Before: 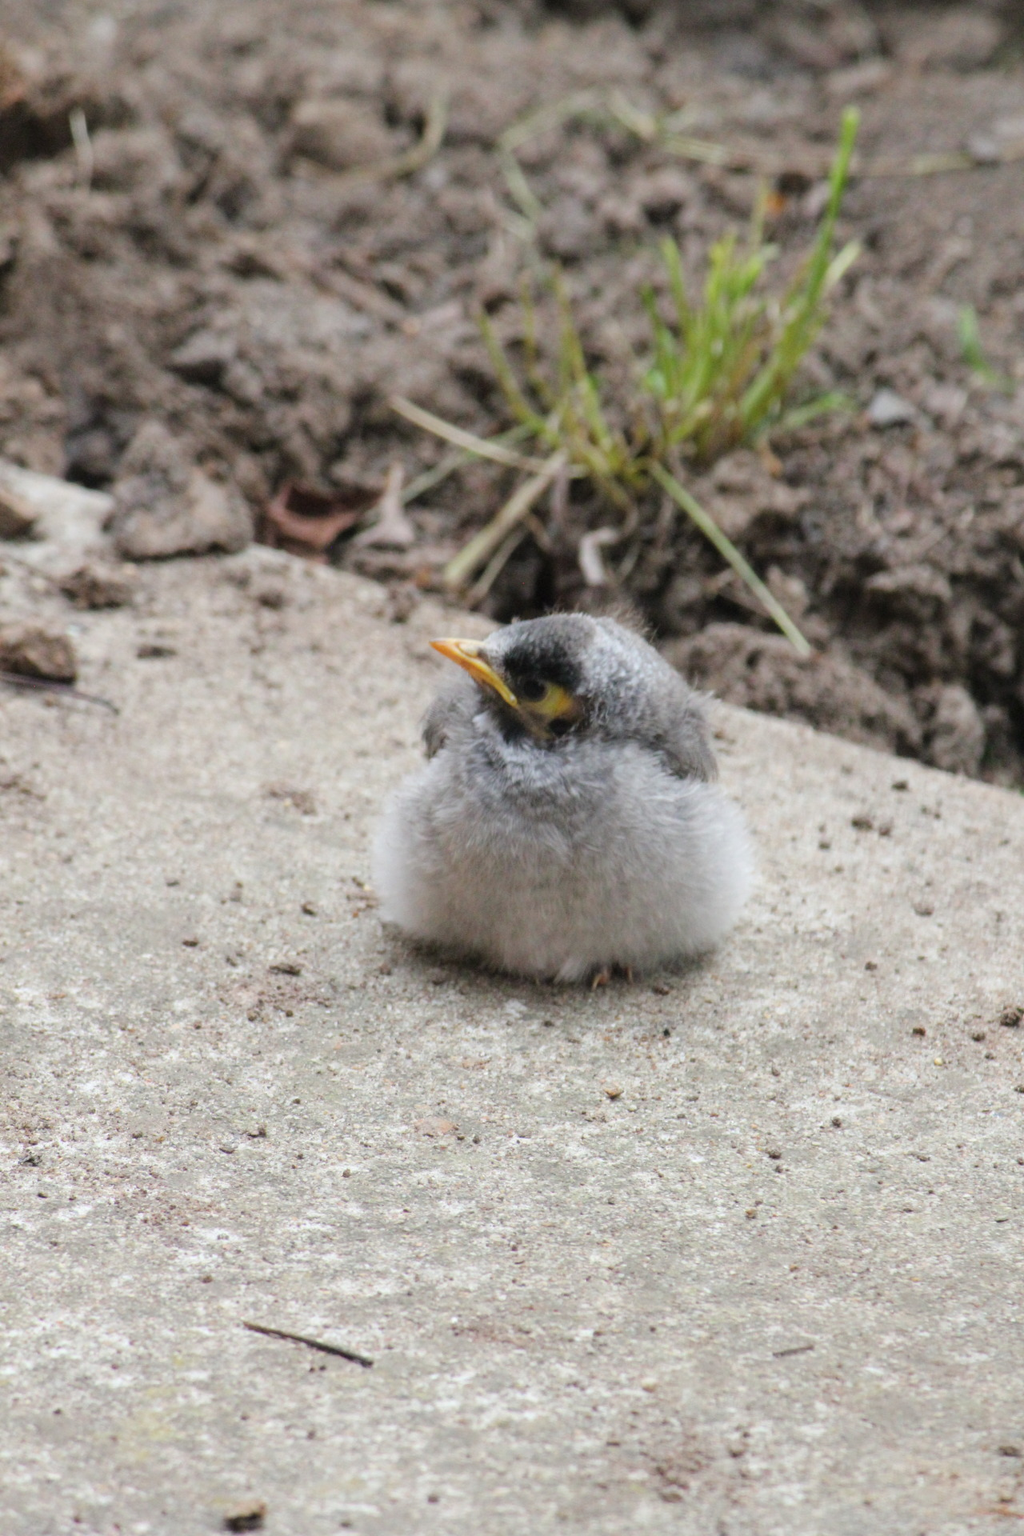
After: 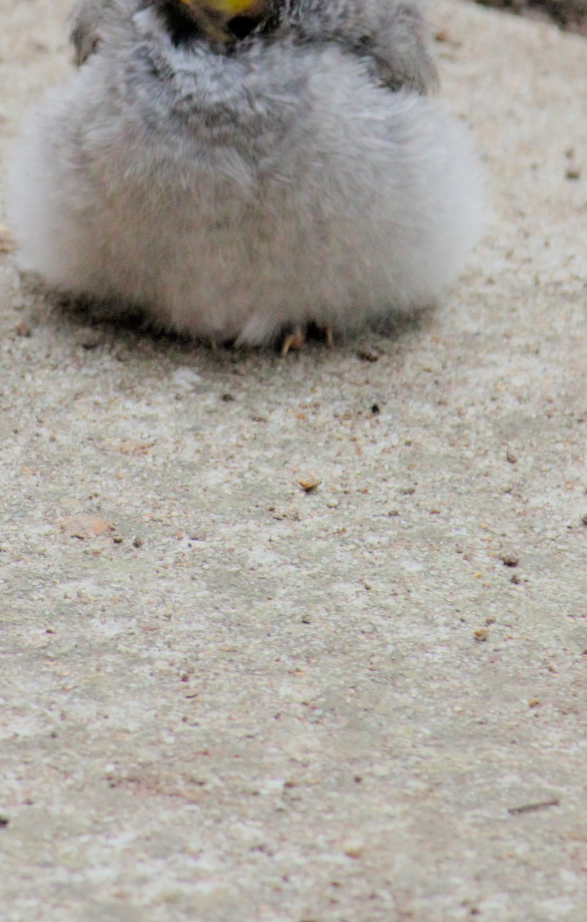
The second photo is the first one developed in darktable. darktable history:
filmic rgb: black relative exposure -7.55 EV, white relative exposure 4.63 EV, target black luminance 0%, hardness 3.55, latitude 50.48%, contrast 1.032, highlights saturation mix 9.75%, shadows ↔ highlights balance -0.178%, color science v4 (2020)
crop: left 35.858%, top 45.975%, right 18.218%, bottom 6.001%
